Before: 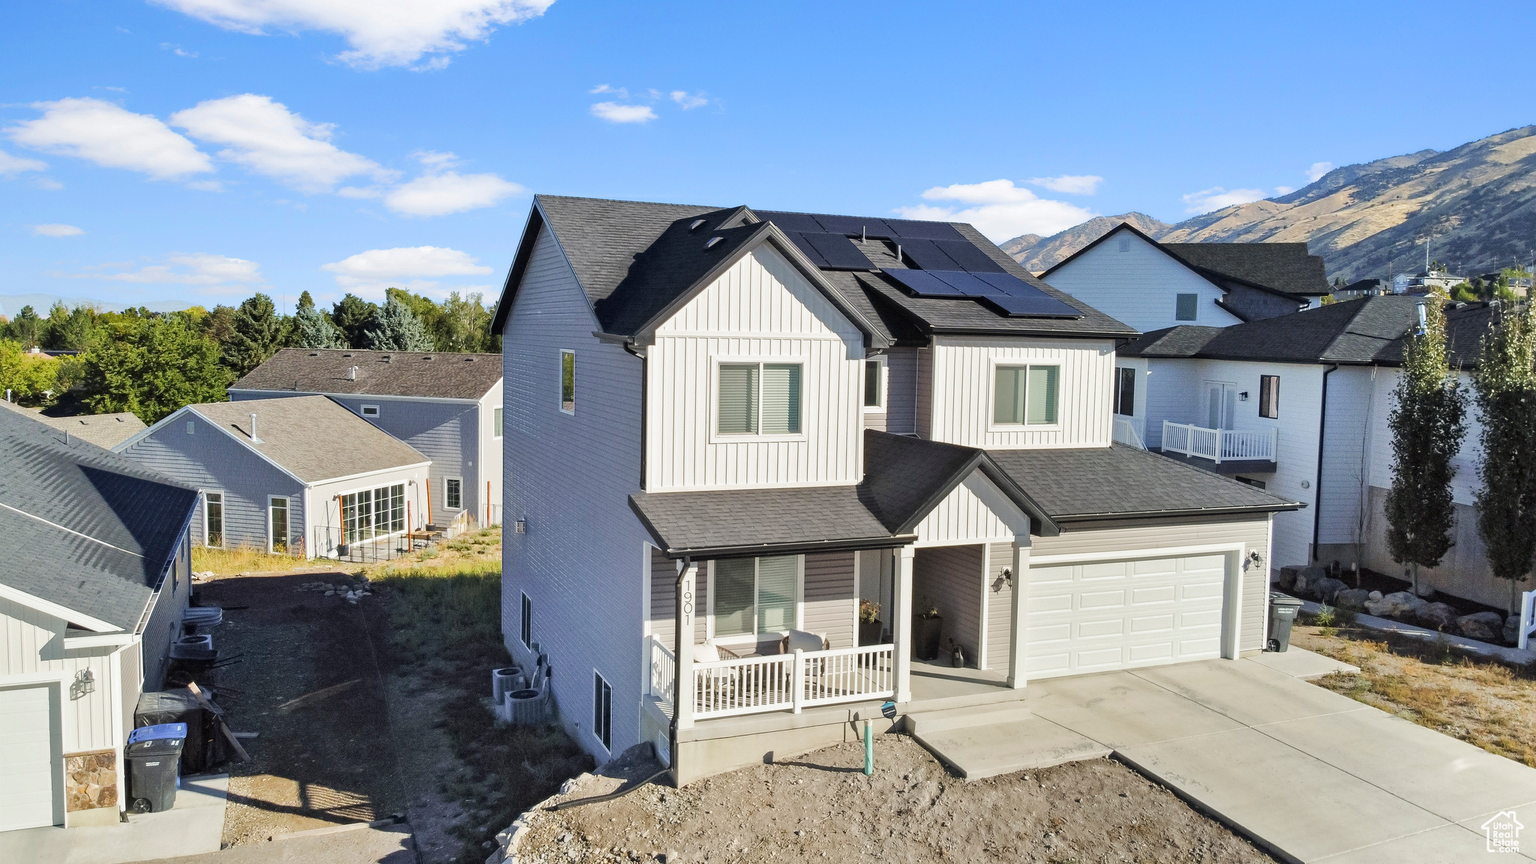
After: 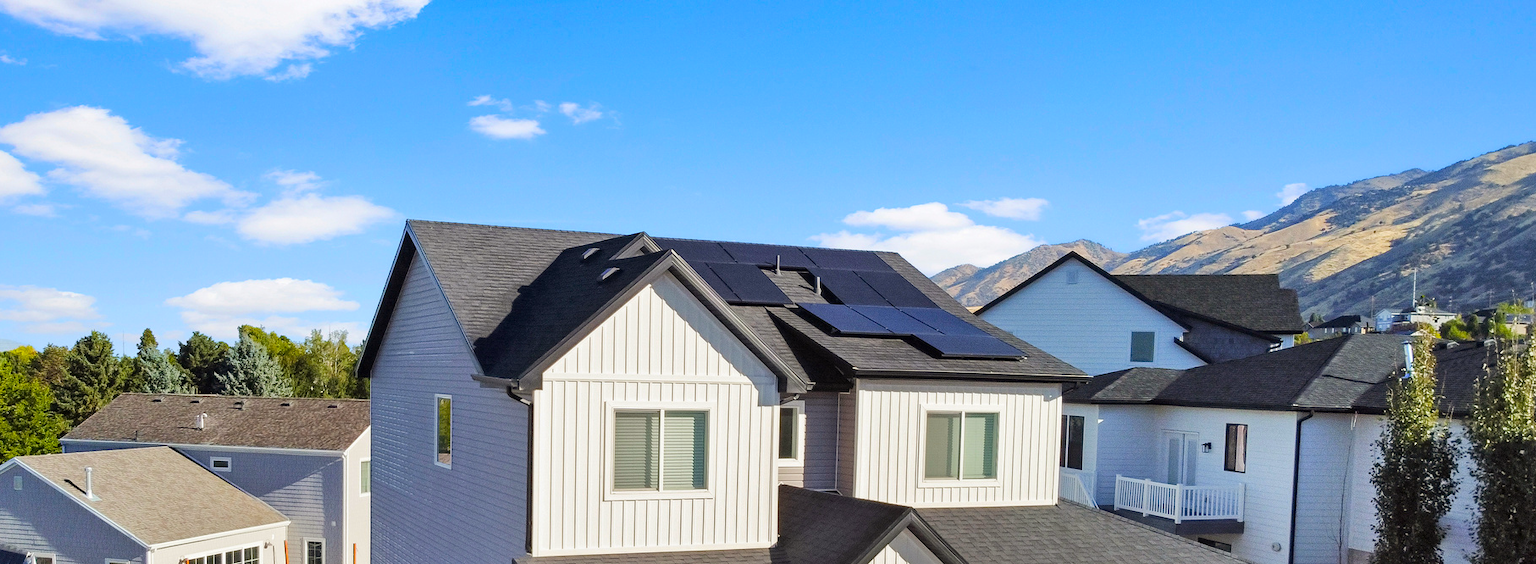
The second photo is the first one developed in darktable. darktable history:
color balance rgb: power › chroma 0.318%, power › hue 22.35°, linear chroma grading › global chroma 15.003%, perceptual saturation grading › global saturation 14.555%
crop and rotate: left 11.399%, bottom 42.061%
